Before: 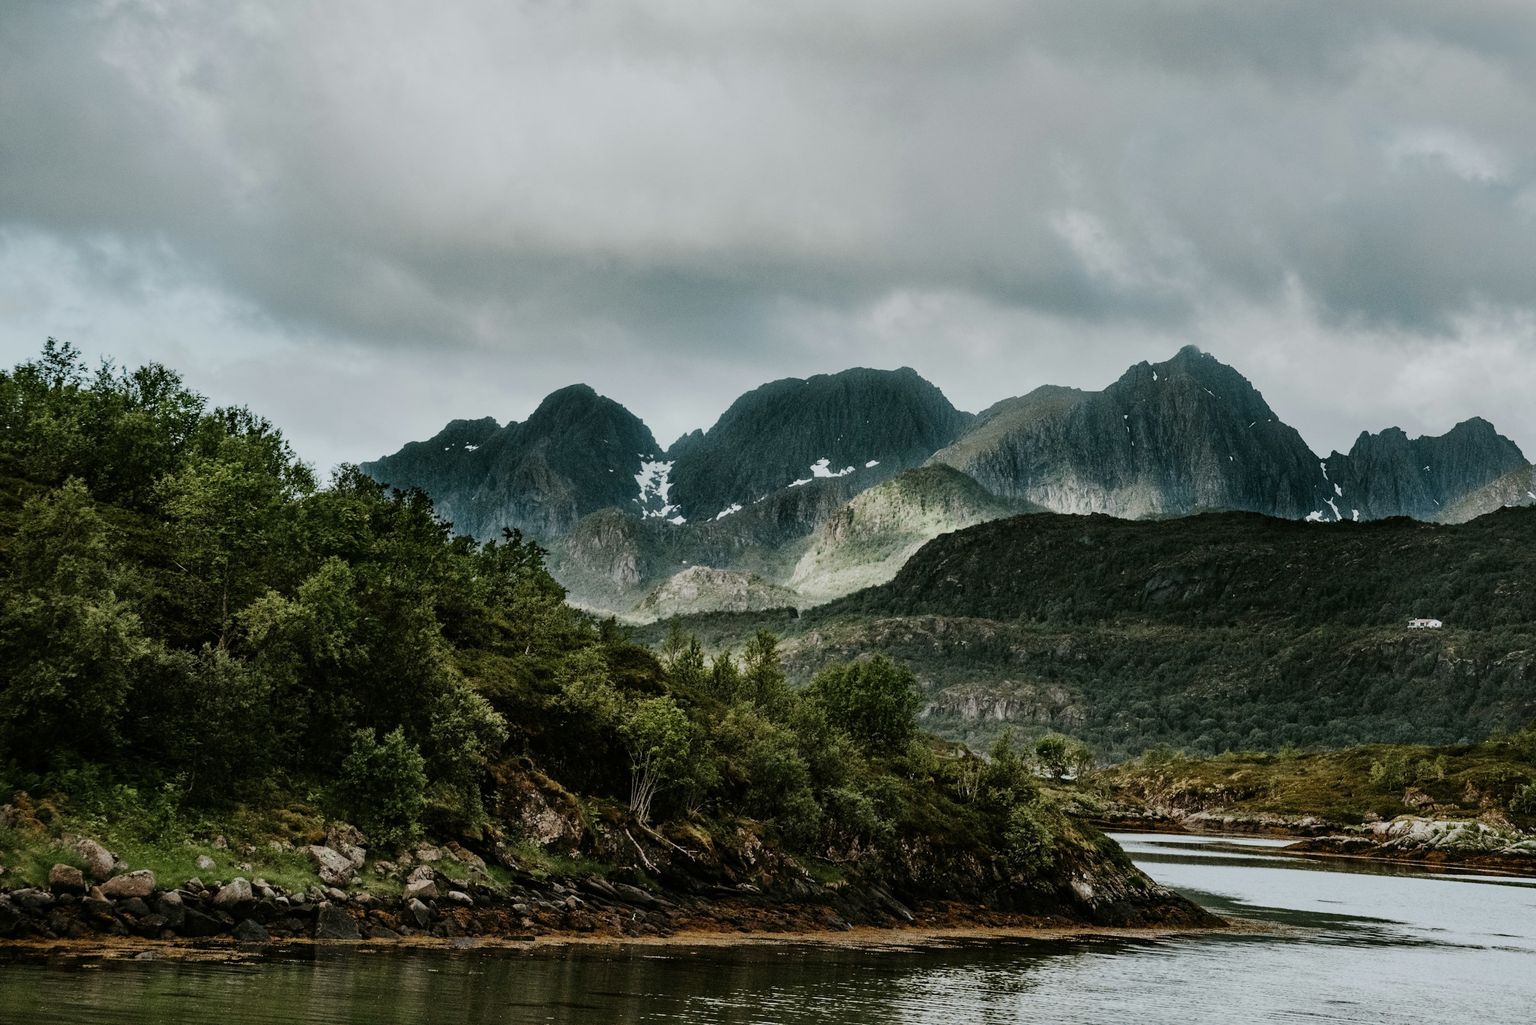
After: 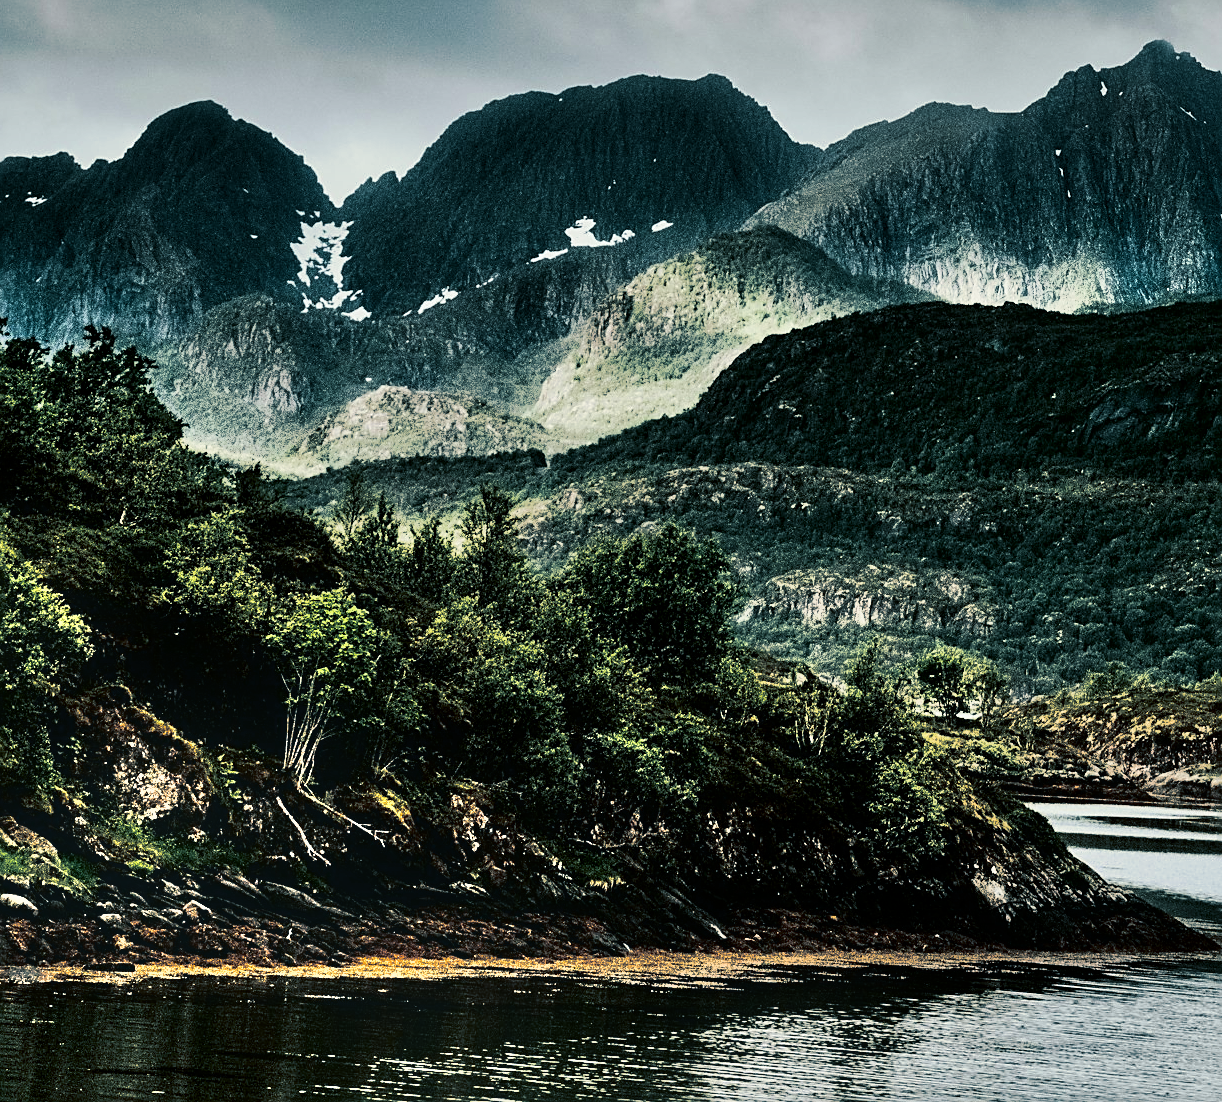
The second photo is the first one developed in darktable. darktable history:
crop and rotate: left 29.237%, top 31.152%, right 19.807%
shadows and highlights: radius 110.86, shadows 51.09, white point adjustment 9.16, highlights -4.17, highlights color adjustment 32.2%, soften with gaussian
sharpen: on, module defaults
split-toning: shadows › hue 205.2°, shadows › saturation 0.43, highlights › hue 54°, highlights › saturation 0.54
bloom: size 13.65%, threshold 98.39%, strength 4.82%
contrast brightness saturation: contrast 0.13, brightness -0.24, saturation 0.14
